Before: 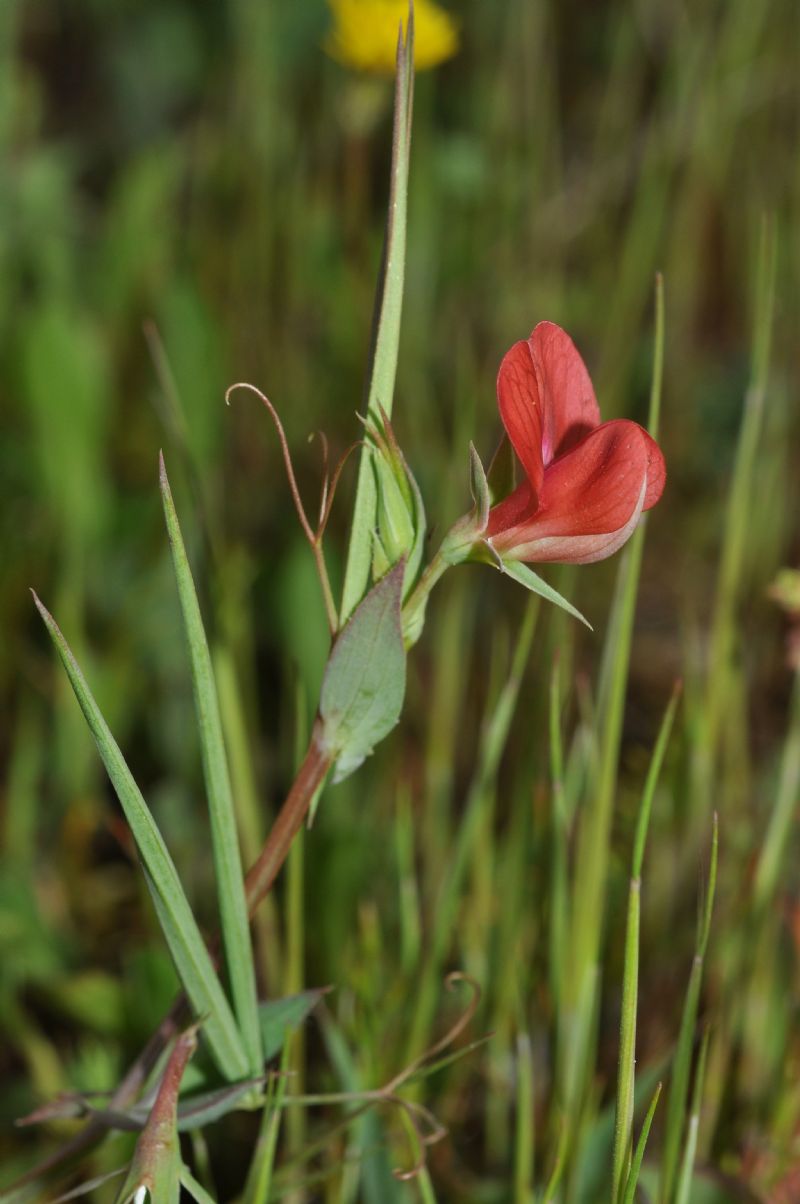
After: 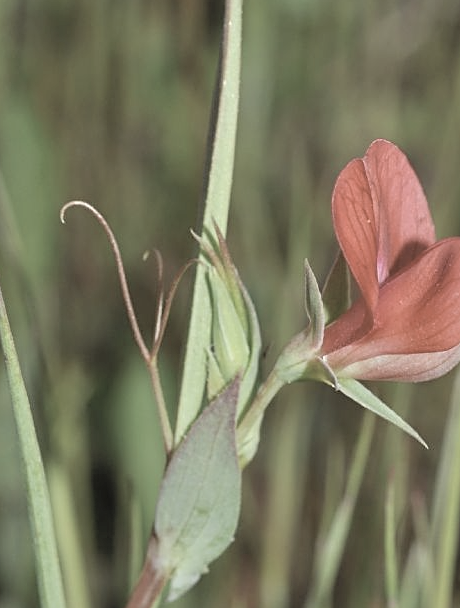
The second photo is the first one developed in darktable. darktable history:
contrast brightness saturation: brightness 0.186, saturation -0.486
crop: left 20.721%, top 15.141%, right 21.672%, bottom 33.911%
sharpen: on, module defaults
exposure: black level correction 0.001, exposure 0.143 EV, compensate exposure bias true, compensate highlight preservation false
